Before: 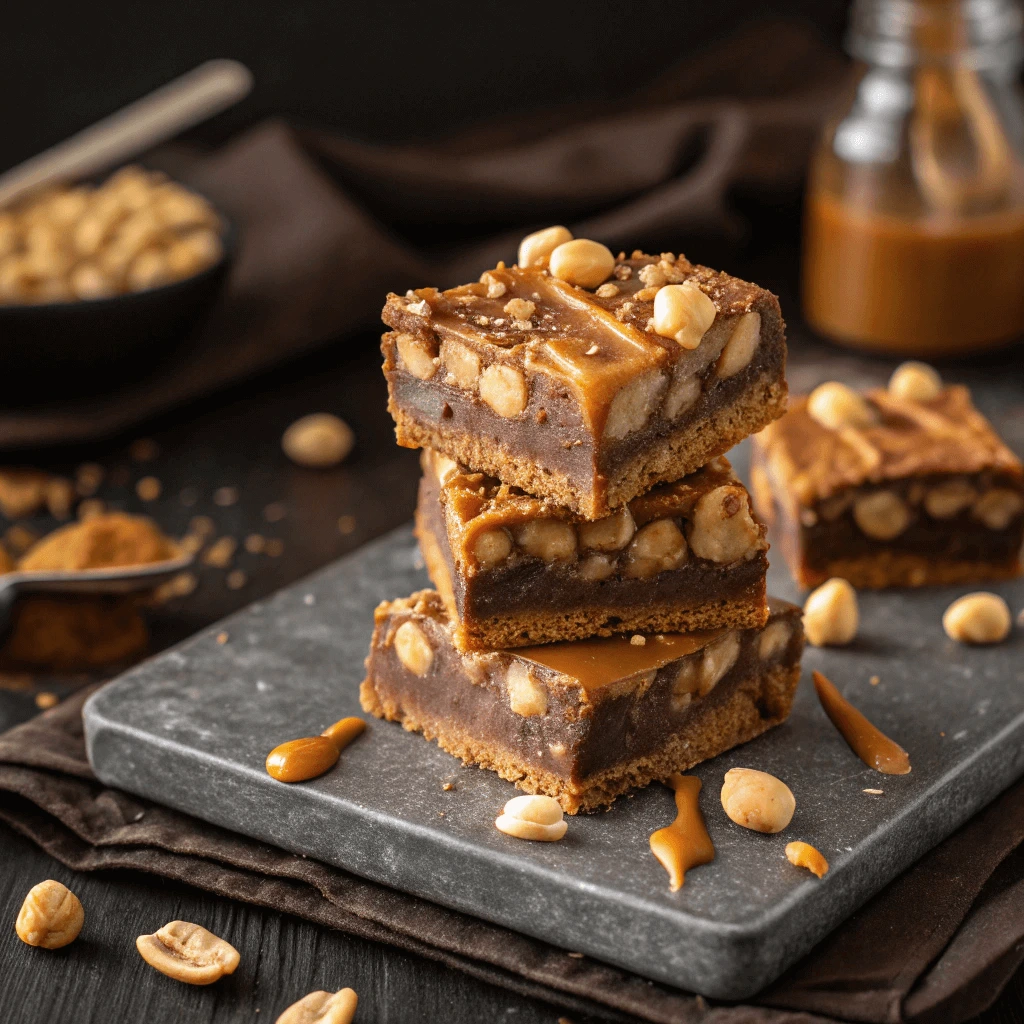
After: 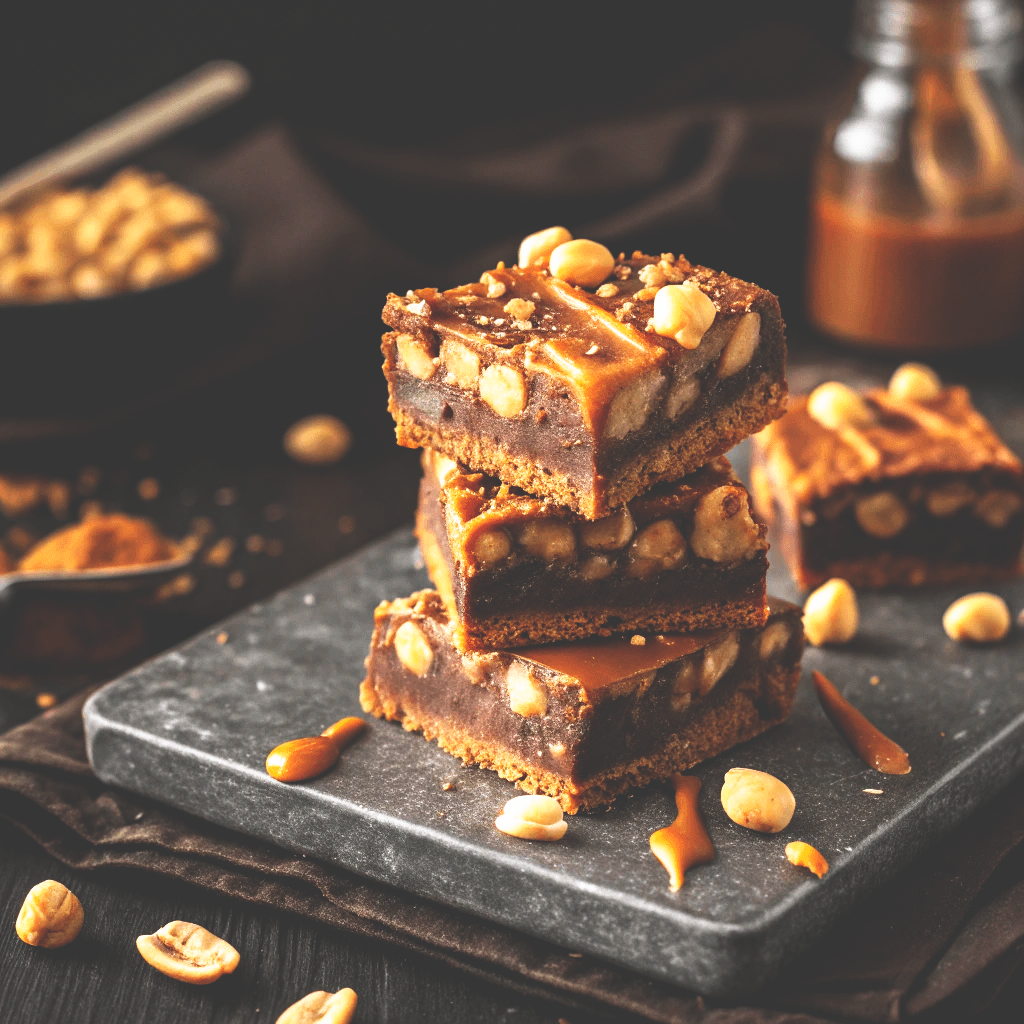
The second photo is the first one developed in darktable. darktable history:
contrast brightness saturation: saturation -0.05
base curve: curves: ch0 [(0, 0.036) (0.007, 0.037) (0.604, 0.887) (1, 1)], preserve colors none
